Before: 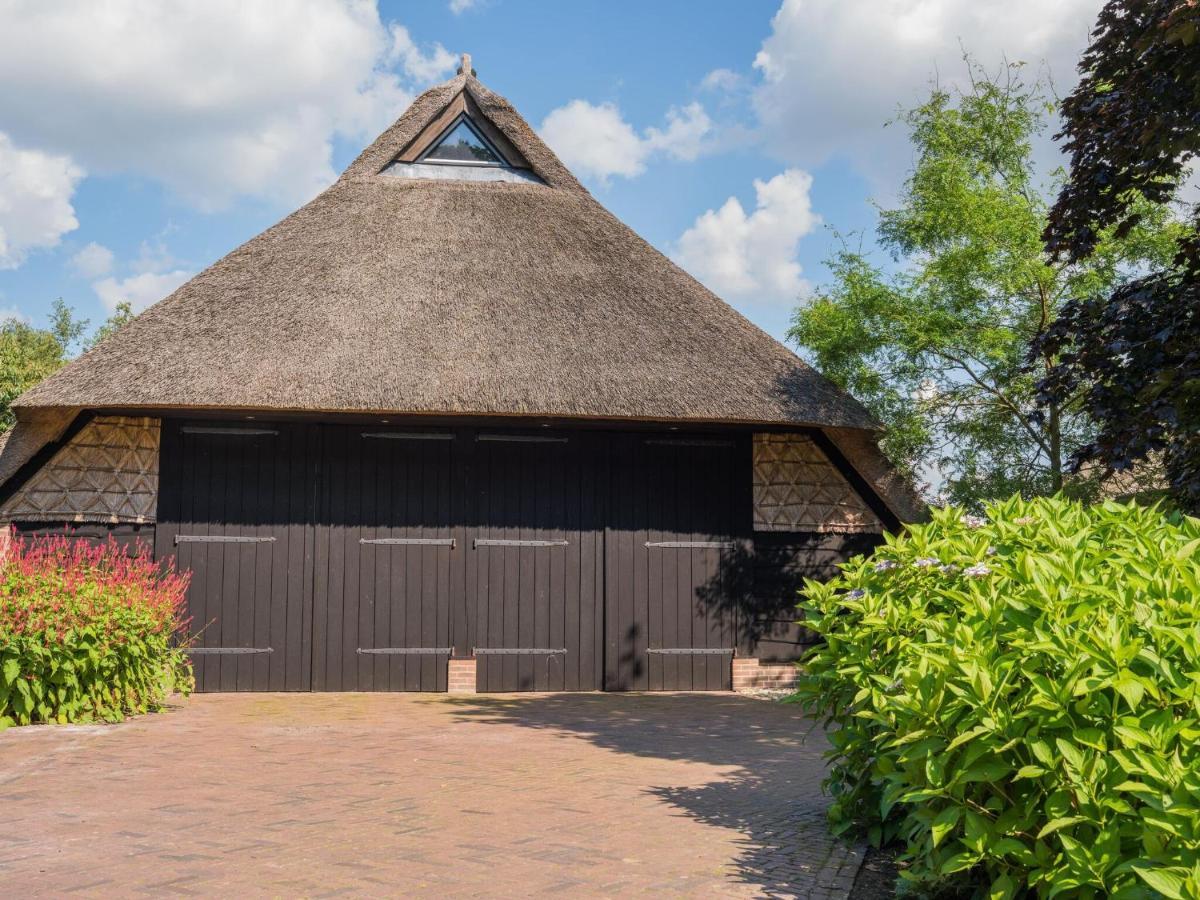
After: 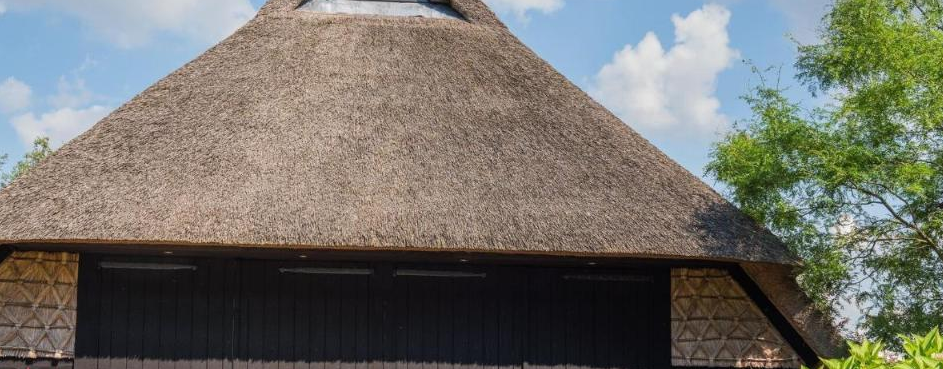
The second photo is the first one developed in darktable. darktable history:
crop: left 6.878%, top 18.376%, right 14.499%, bottom 40.538%
